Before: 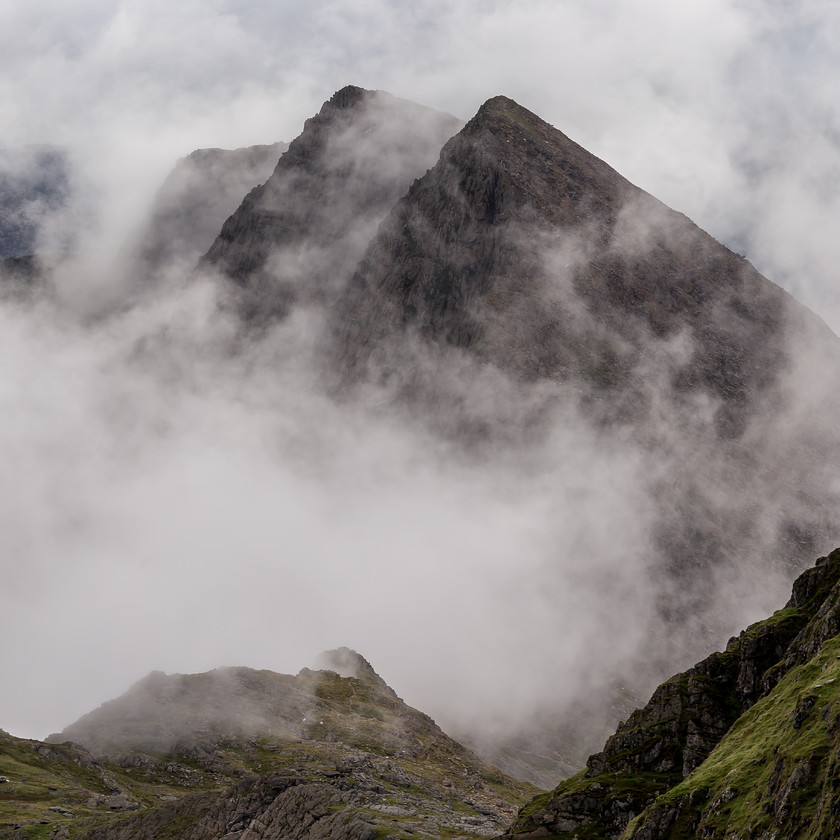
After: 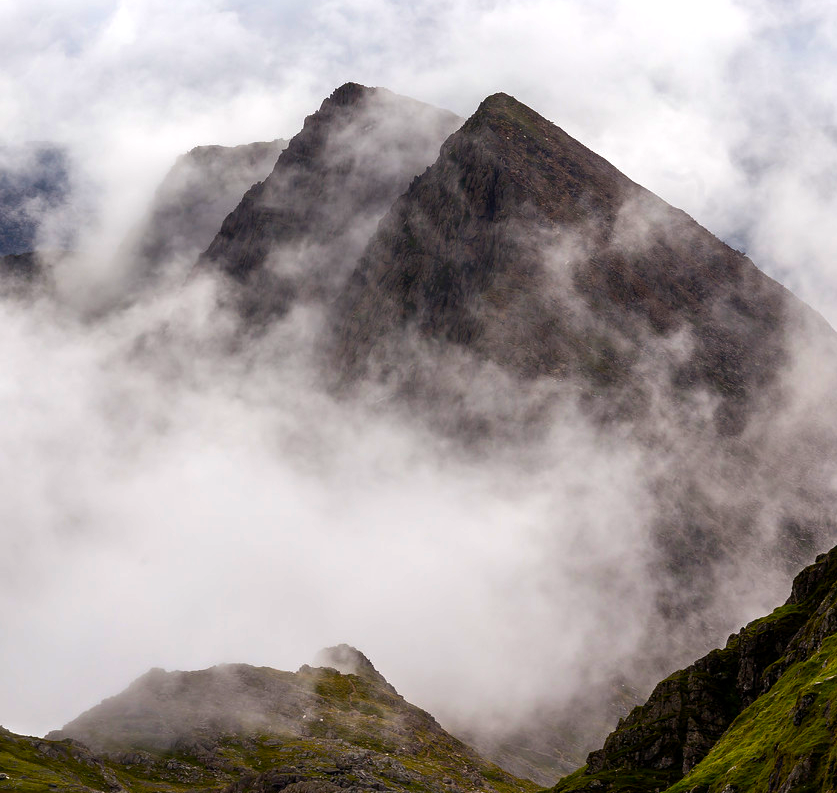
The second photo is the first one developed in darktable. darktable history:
color balance rgb: linear chroma grading › global chroma 9%, perceptual saturation grading › global saturation 36%, perceptual saturation grading › shadows 35%, perceptual brilliance grading › global brilliance 15%, perceptual brilliance grading › shadows -35%, global vibrance 15%
crop: top 0.448%, right 0.264%, bottom 5.045%
